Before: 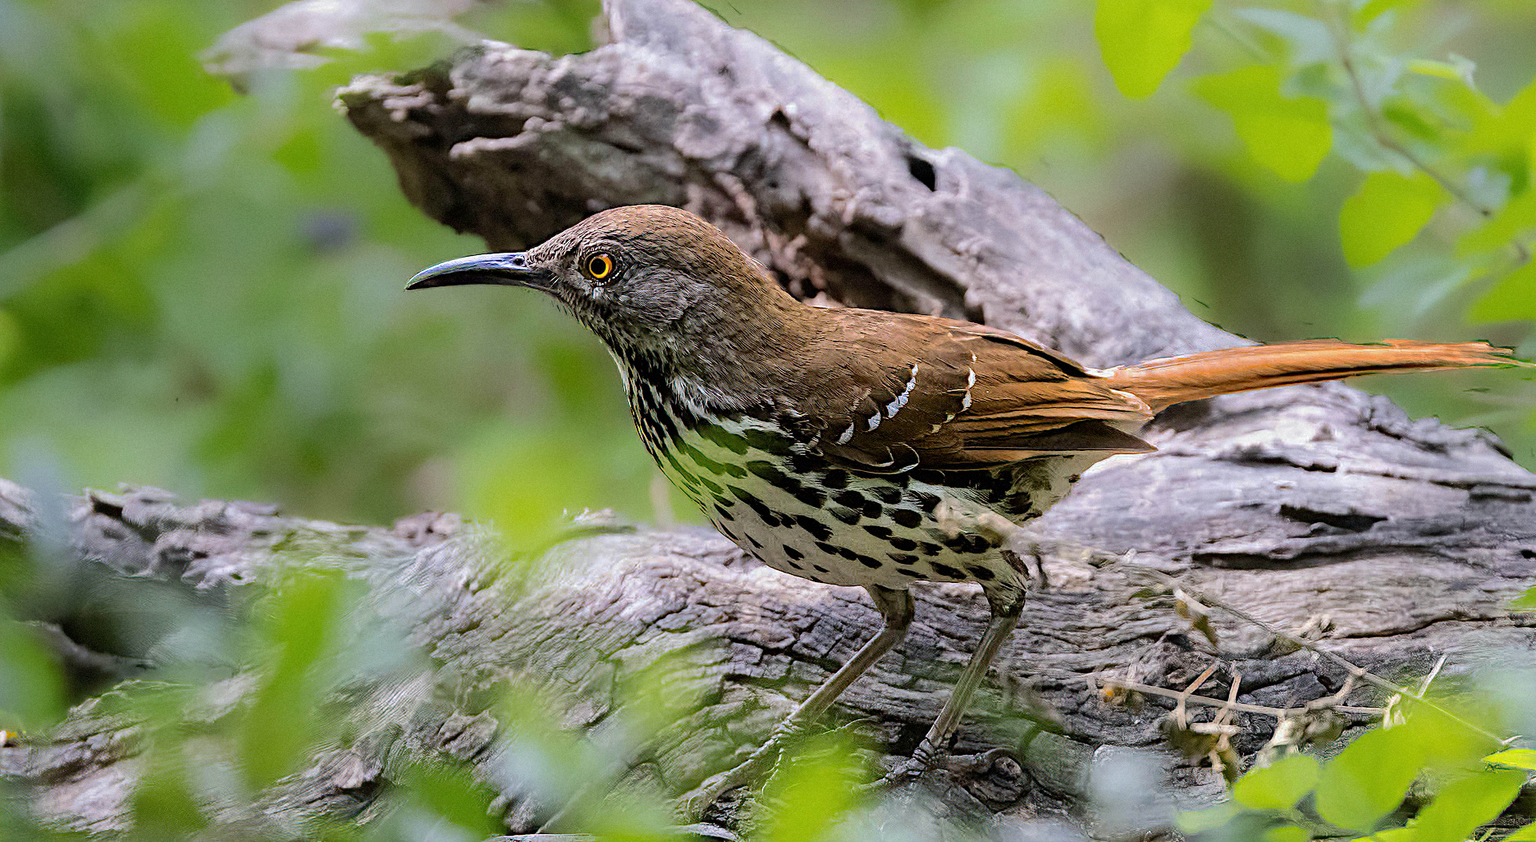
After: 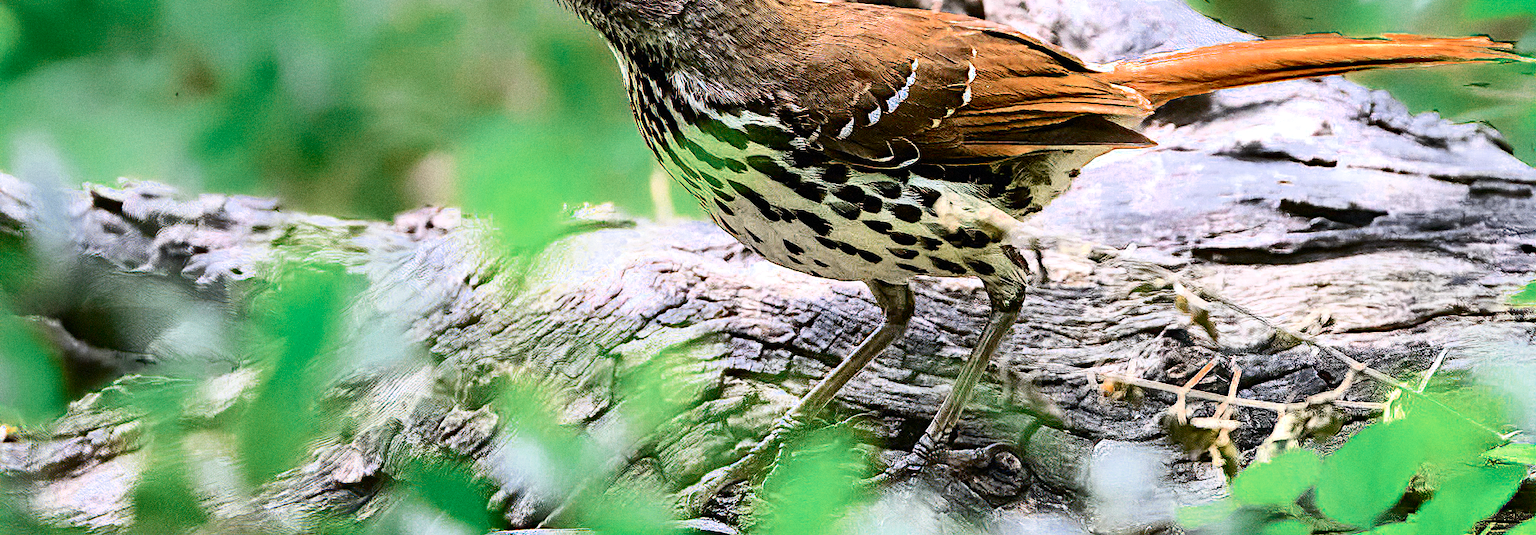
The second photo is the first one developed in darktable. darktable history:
exposure: black level correction 0, exposure 0.7 EV, compensate exposure bias true, compensate highlight preservation false
tone curve: curves: ch0 [(0, 0) (0.187, 0.12) (0.384, 0.363) (0.618, 0.698) (0.754, 0.857) (0.875, 0.956) (1, 0.987)]; ch1 [(0, 0) (0.402, 0.36) (0.476, 0.466) (0.501, 0.501) (0.518, 0.514) (0.564, 0.608) (0.614, 0.664) (0.692, 0.744) (1, 1)]; ch2 [(0, 0) (0.435, 0.412) (0.483, 0.481) (0.503, 0.503) (0.522, 0.535) (0.563, 0.601) (0.627, 0.699) (0.699, 0.753) (0.997, 0.858)], color space Lab, independent channels
shadows and highlights: soften with gaussian
color zones: curves: ch0 [(0, 0.5) (0.125, 0.4) (0.25, 0.5) (0.375, 0.4) (0.5, 0.4) (0.625, 0.35) (0.75, 0.35) (0.875, 0.5)]; ch1 [(0, 0.35) (0.125, 0.45) (0.25, 0.35) (0.375, 0.35) (0.5, 0.35) (0.625, 0.35) (0.75, 0.45) (0.875, 0.35)]; ch2 [(0, 0.6) (0.125, 0.5) (0.25, 0.5) (0.375, 0.6) (0.5, 0.6) (0.625, 0.5) (0.75, 0.5) (0.875, 0.5)]
crop and rotate: top 36.435%
